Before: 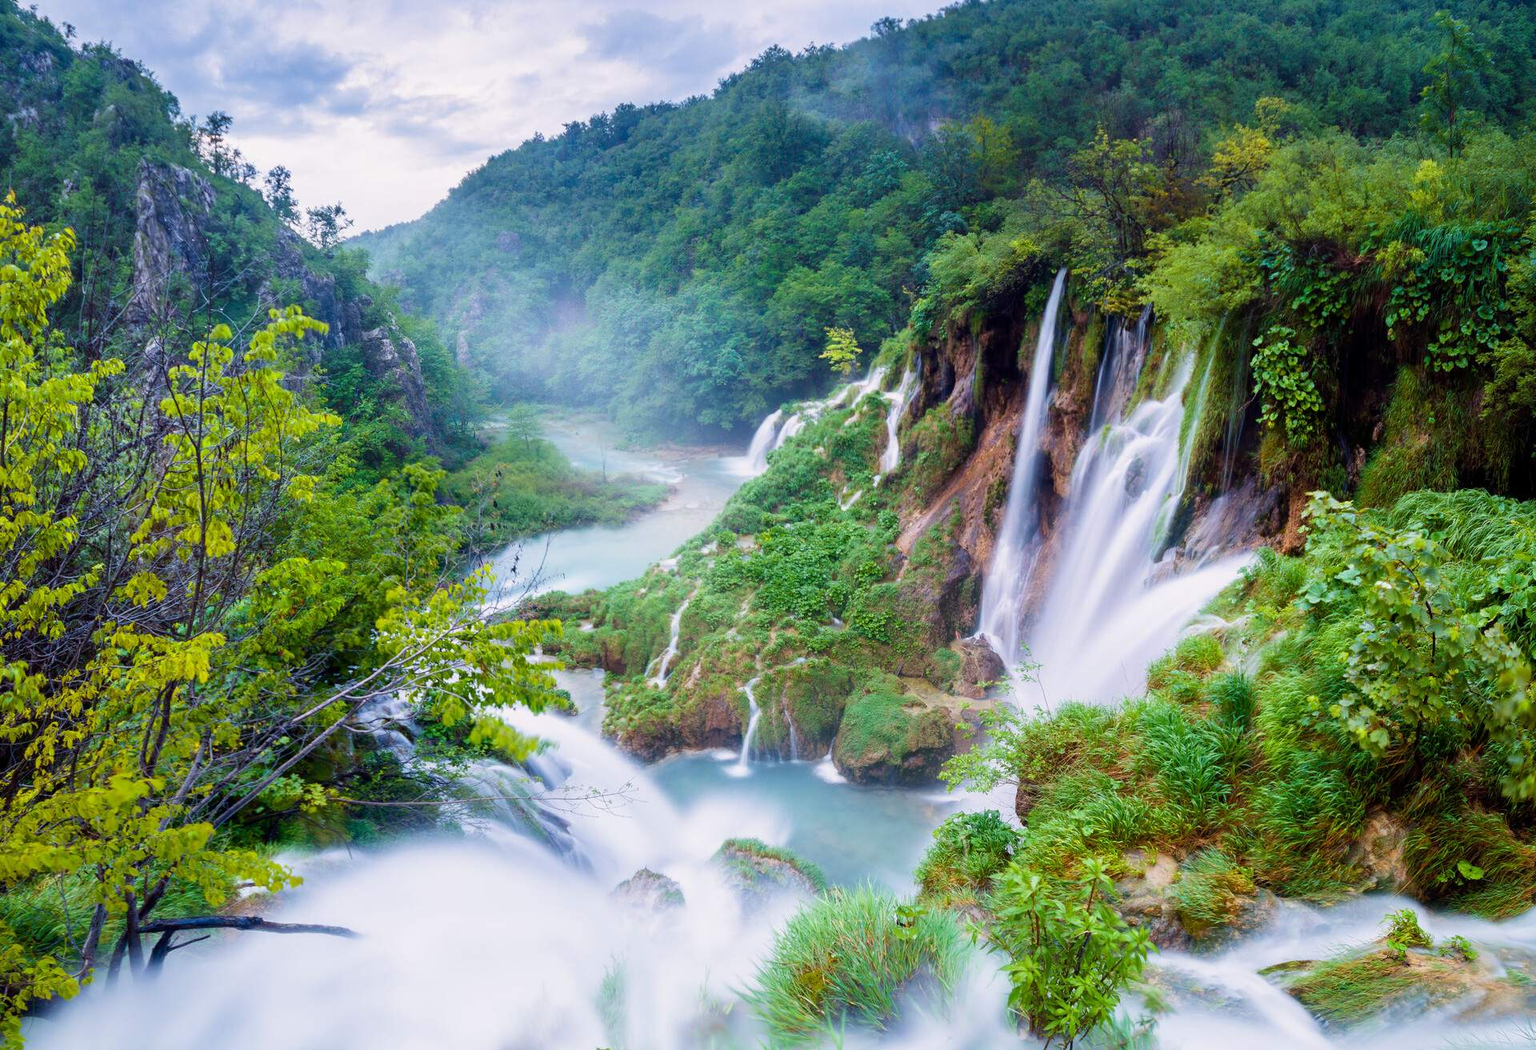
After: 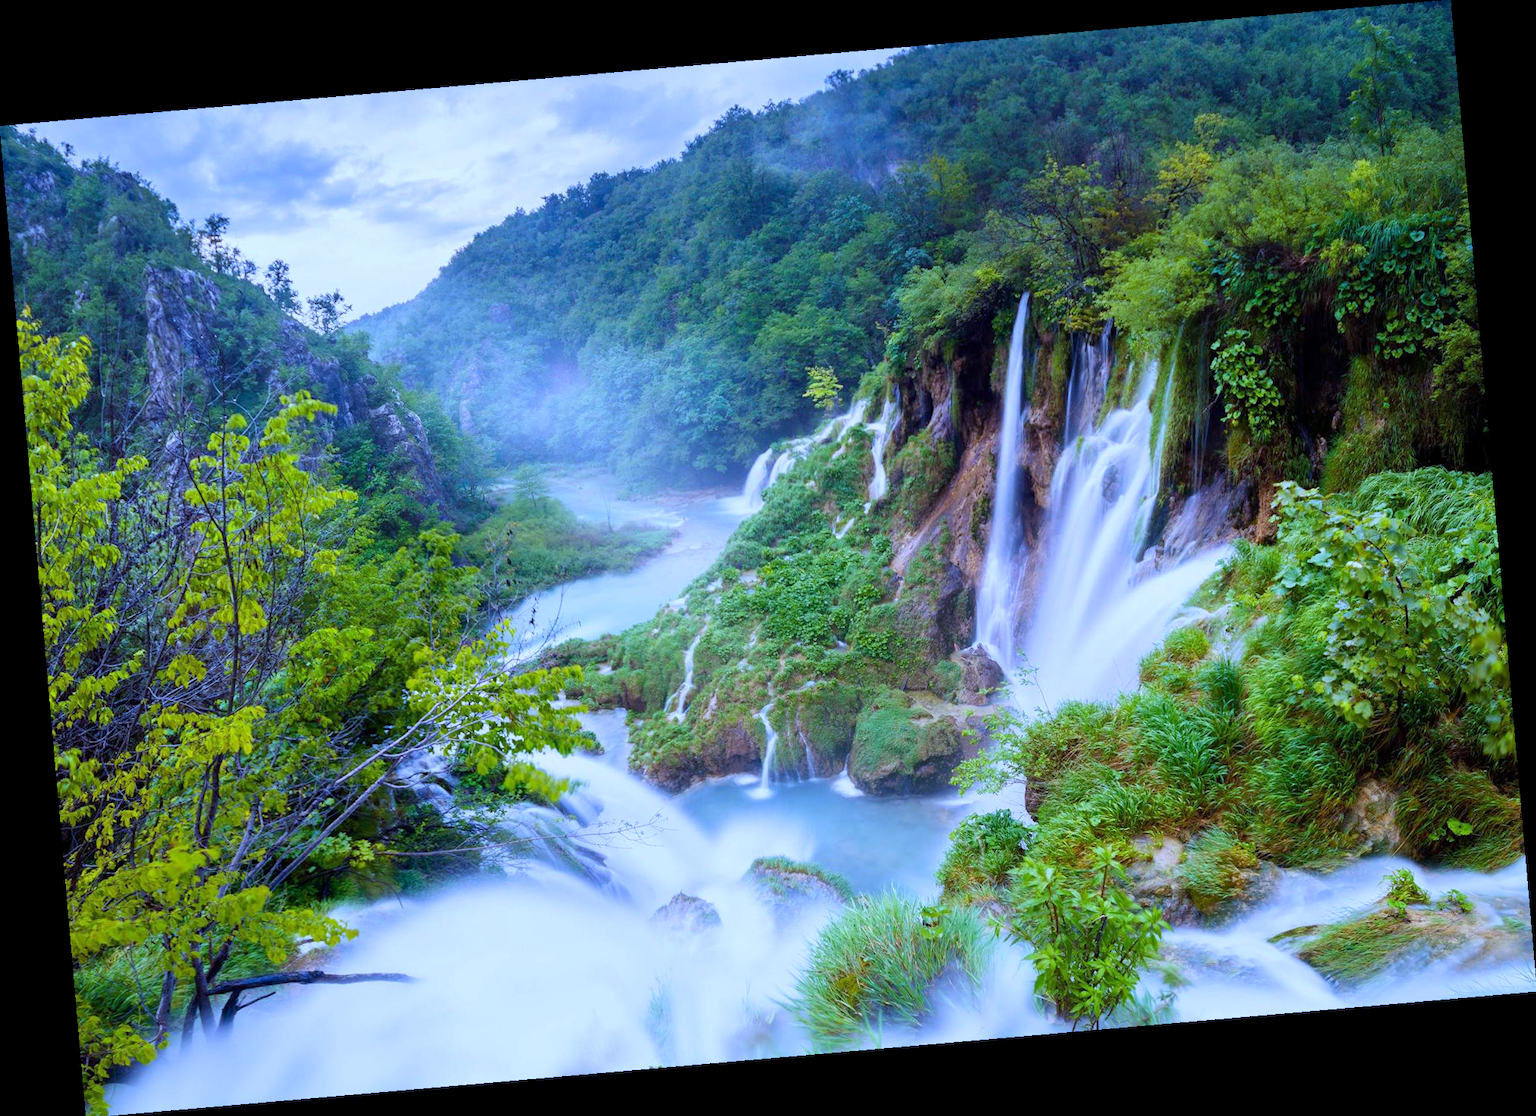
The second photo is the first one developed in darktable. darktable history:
white balance: red 0.871, blue 1.249
rotate and perspective: rotation -4.98°, automatic cropping off
